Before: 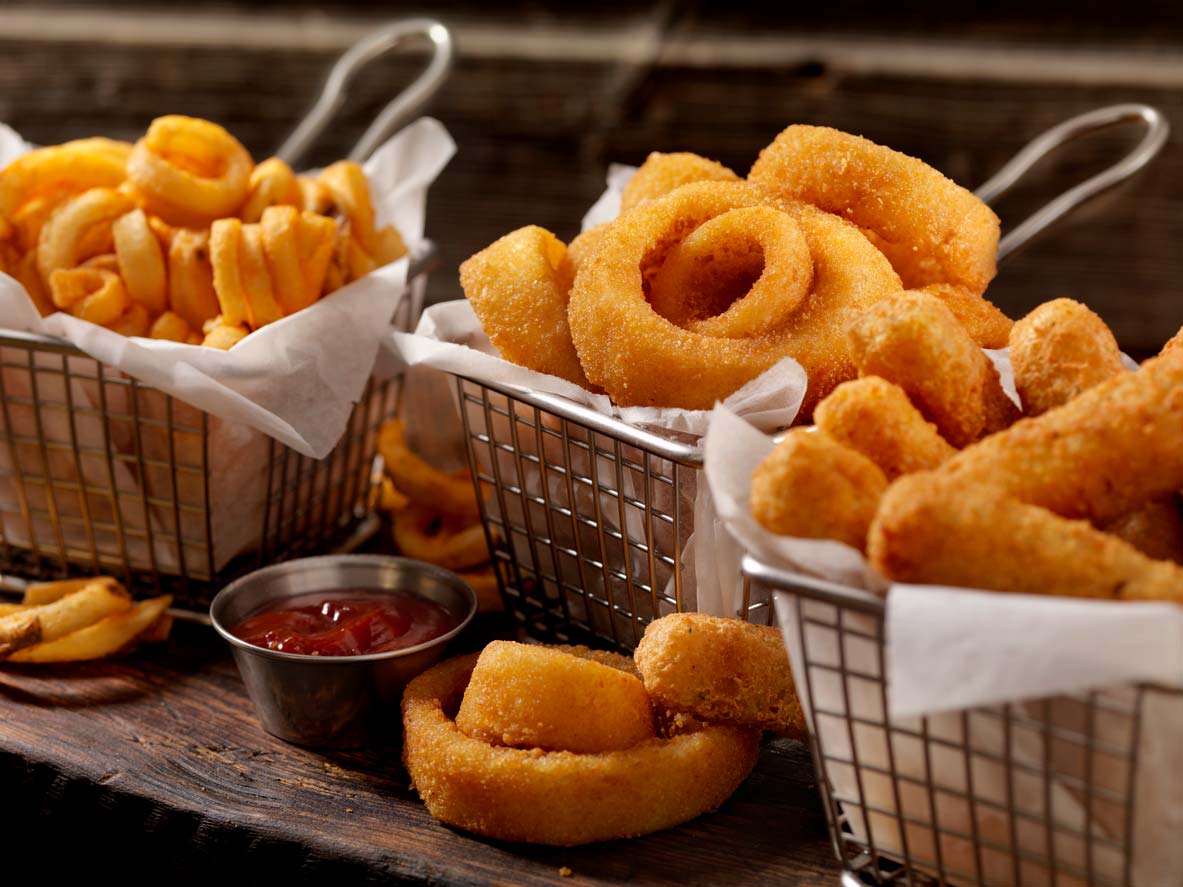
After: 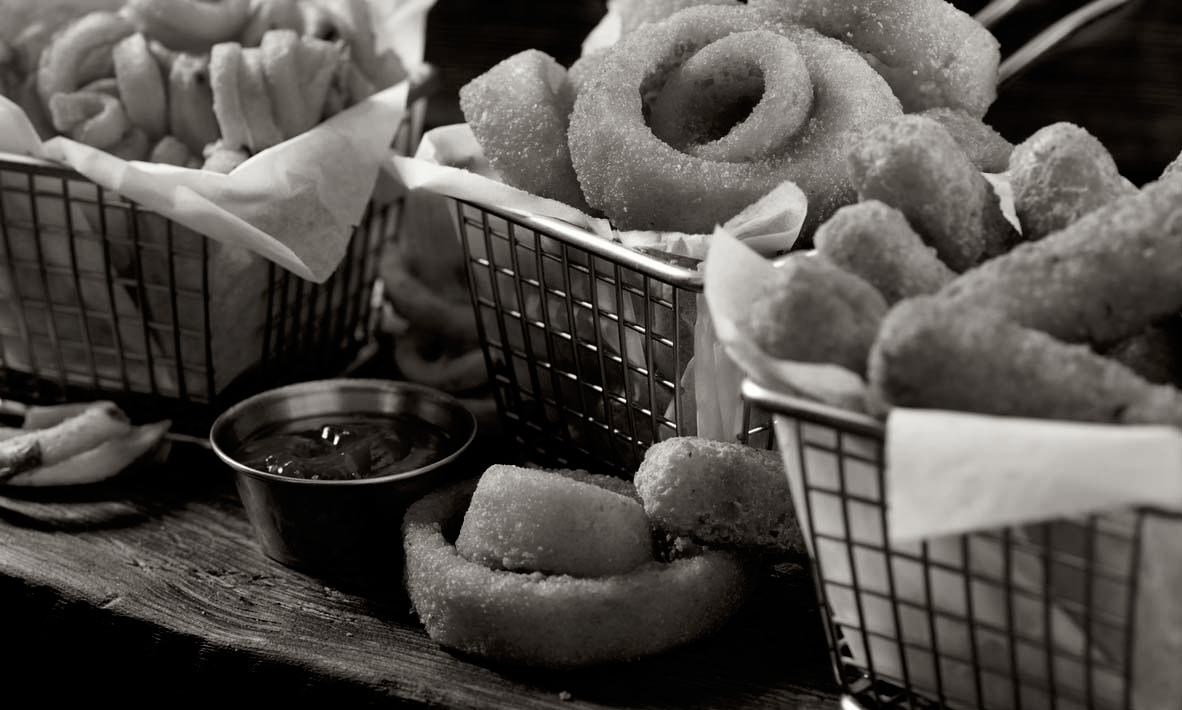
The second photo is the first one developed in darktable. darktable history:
color calibration: output gray [0.18, 0.41, 0.41, 0], illuminant same as pipeline (D50), adaptation none (bypass), x 0.331, y 0.333, temperature 5011.71 K
tone curve: curves: ch0 [(0, 0) (0.118, 0.034) (0.182, 0.124) (0.265, 0.214) (0.504, 0.508) (0.783, 0.825) (1, 1)], preserve colors none
crop and rotate: top 19.871%
color balance rgb: power › chroma 0.662%, power › hue 60°, perceptual saturation grading › global saturation 29.799%
